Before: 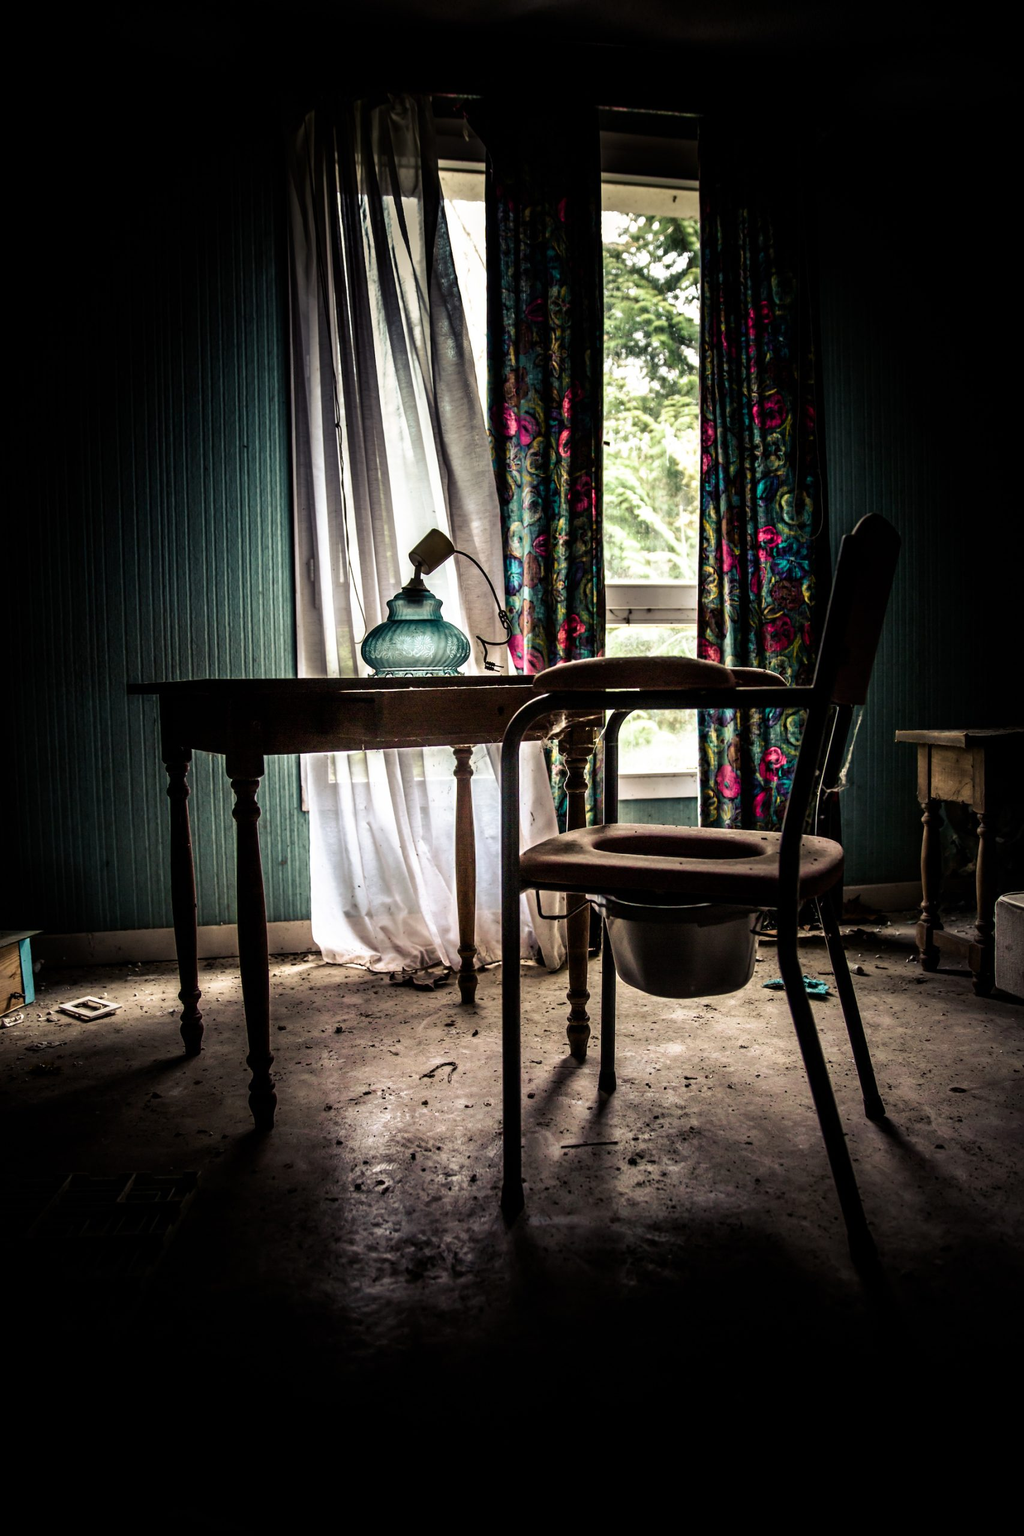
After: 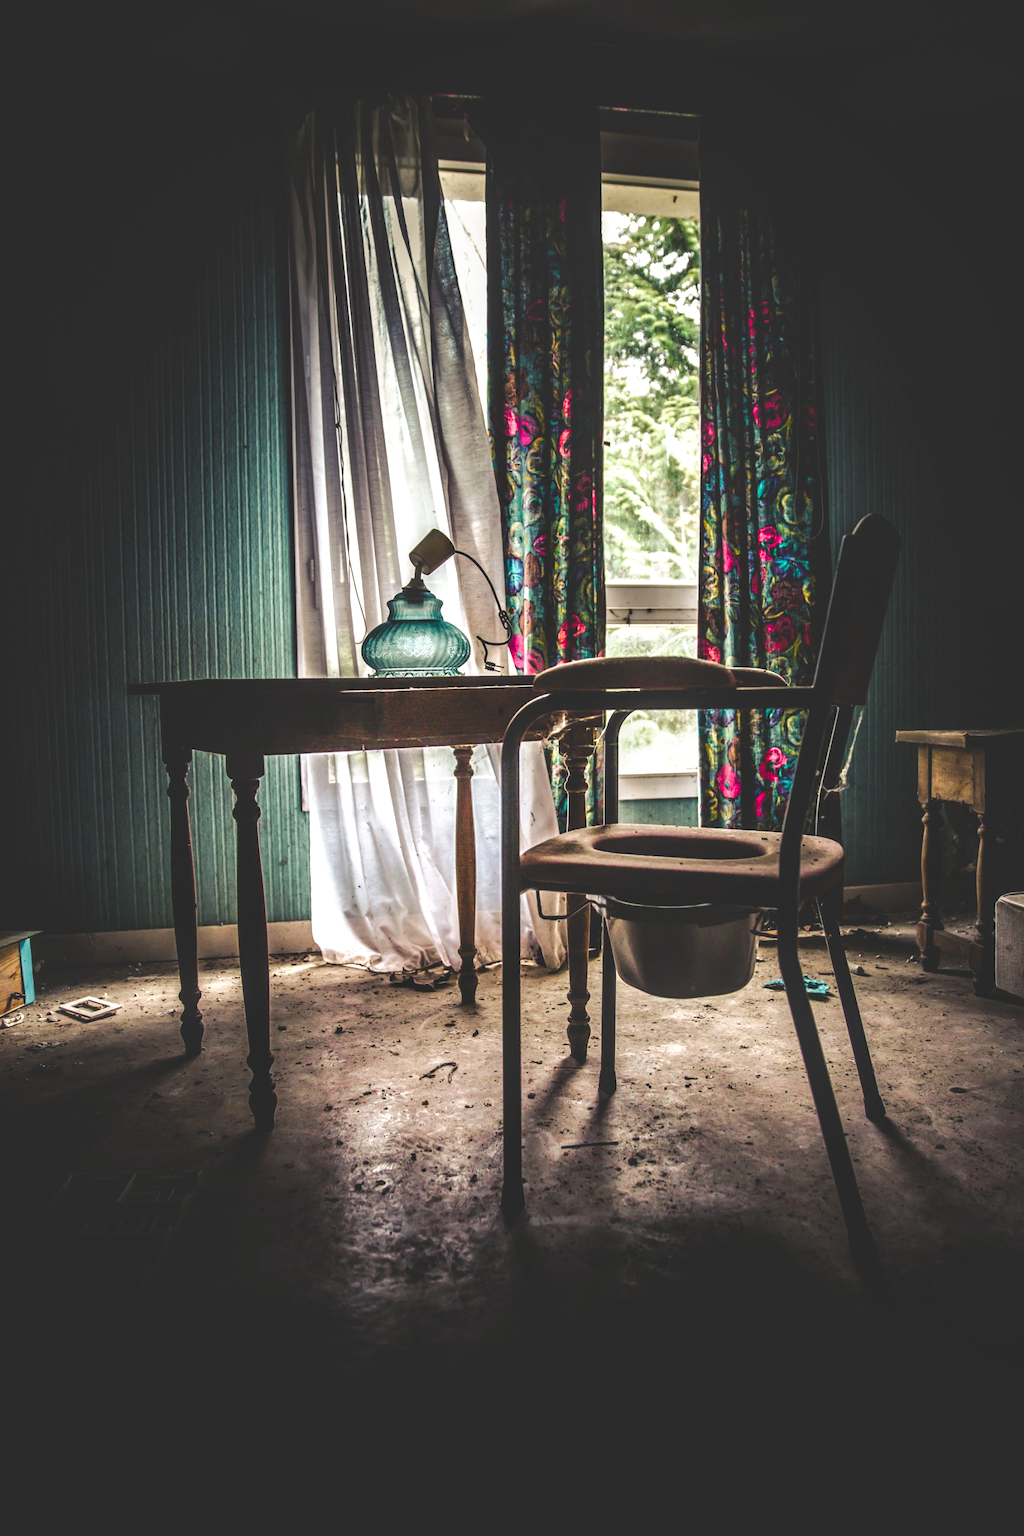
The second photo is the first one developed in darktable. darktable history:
local contrast: detail 130%
color balance rgb: global offset › luminance 1.989%, perceptual saturation grading › global saturation -0.011%, perceptual saturation grading › highlights -17.049%, perceptual saturation grading › mid-tones 32.433%, perceptual saturation grading › shadows 50.334%, perceptual brilliance grading › mid-tones 9.07%, perceptual brilliance grading › shadows 15.711%
